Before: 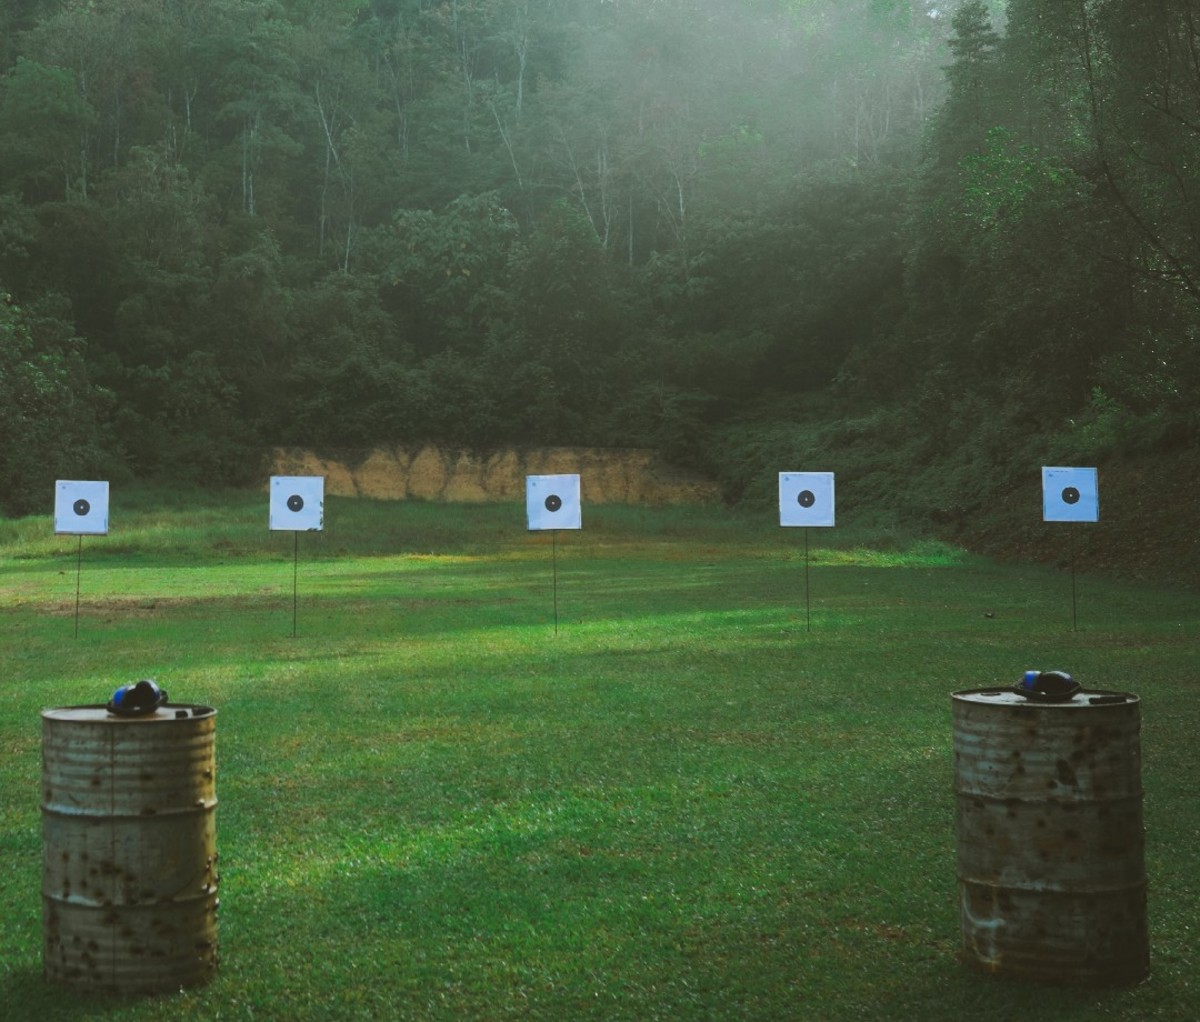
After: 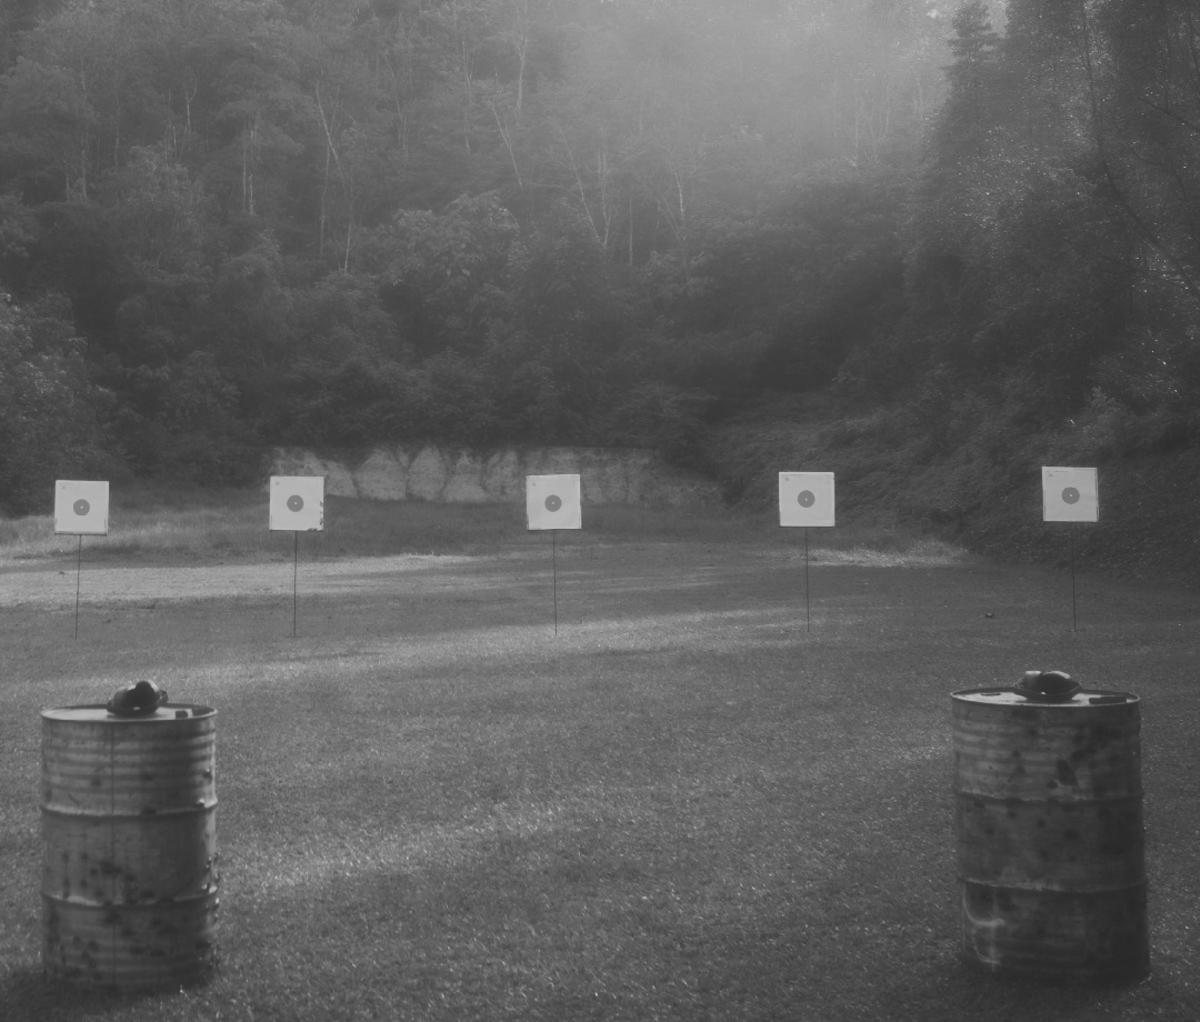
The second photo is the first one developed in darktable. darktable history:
monochrome: a 32, b 64, size 2.3
haze removal: strength -0.9, distance 0.225, compatibility mode true, adaptive false
